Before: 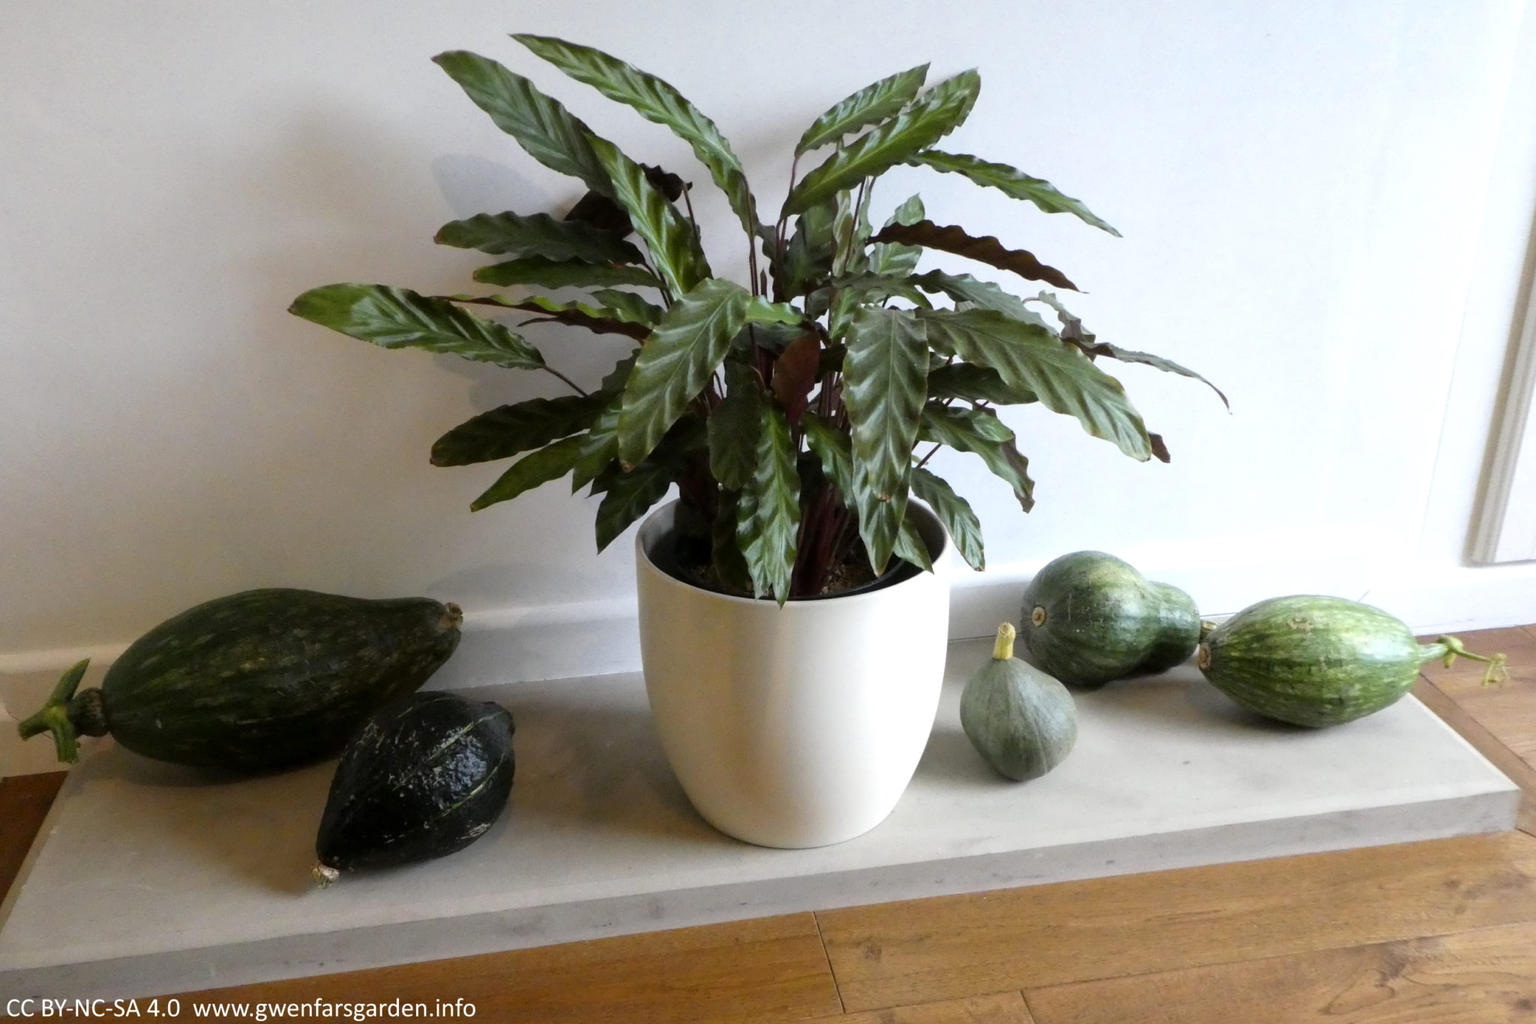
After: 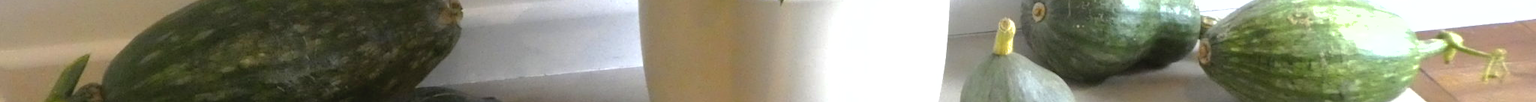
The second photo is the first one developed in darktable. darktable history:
exposure: black level correction -0.002, exposure 0.54 EV, compensate highlight preservation false
crop and rotate: top 59.084%, bottom 30.916%
shadows and highlights: on, module defaults
